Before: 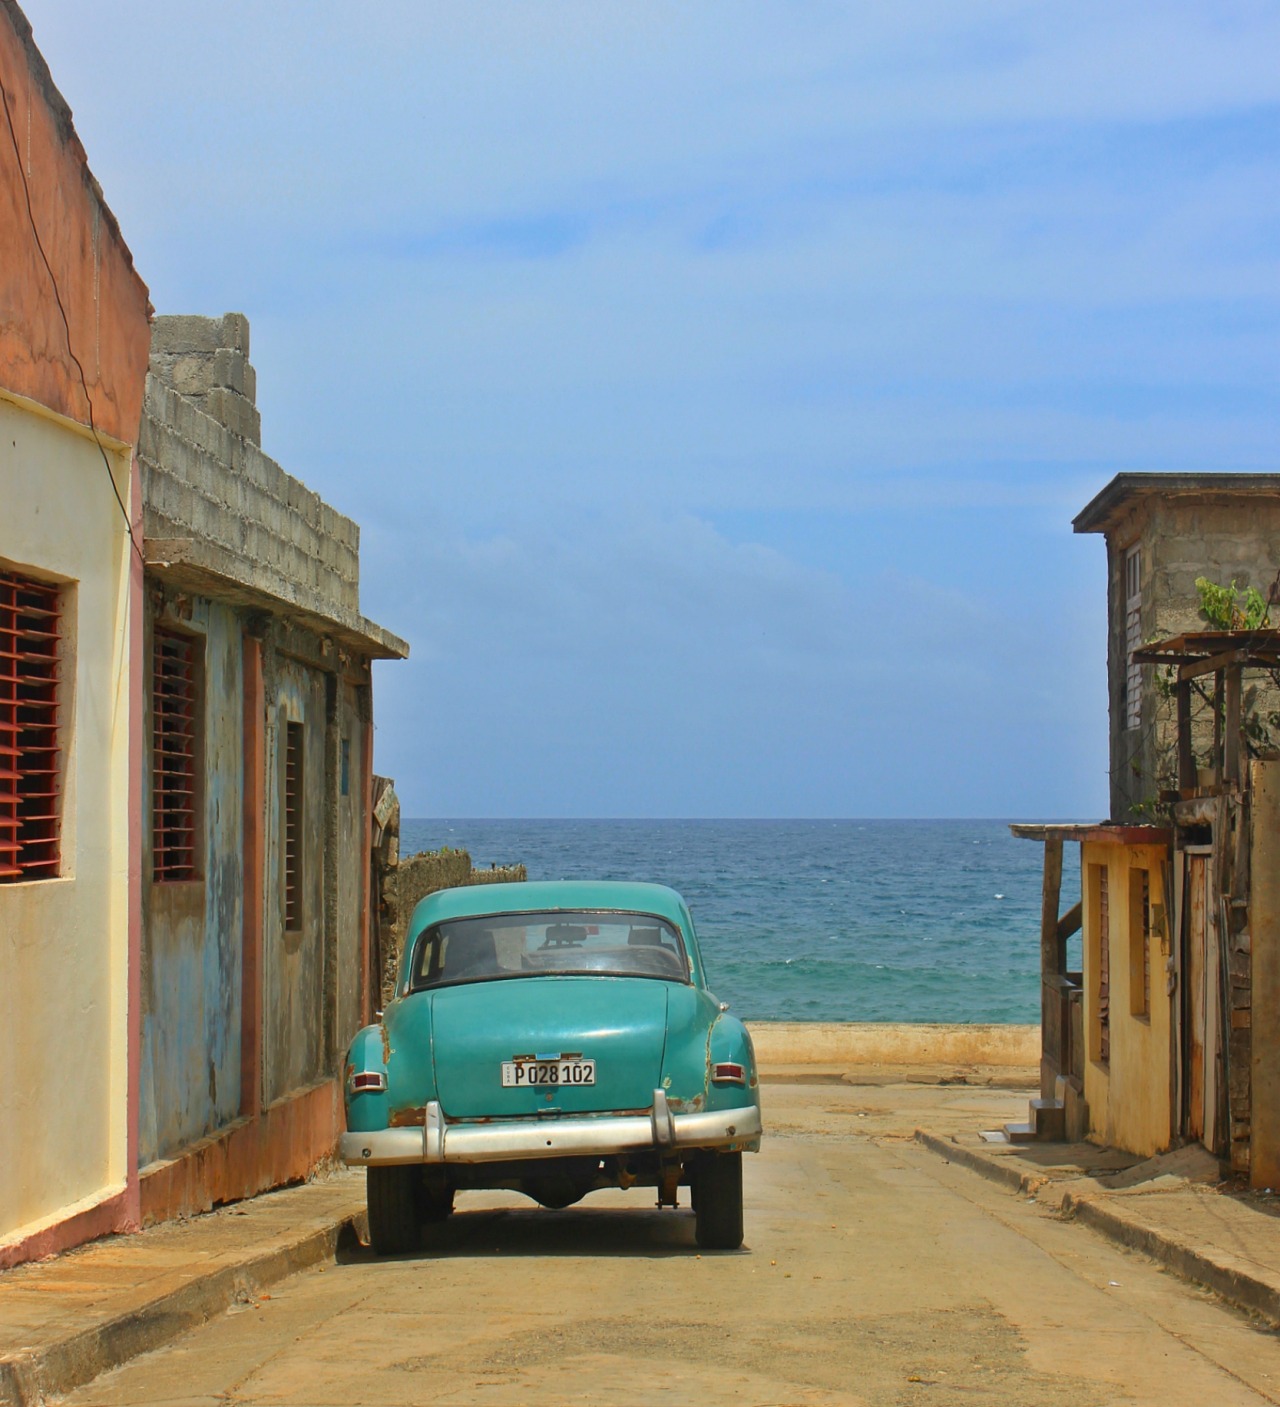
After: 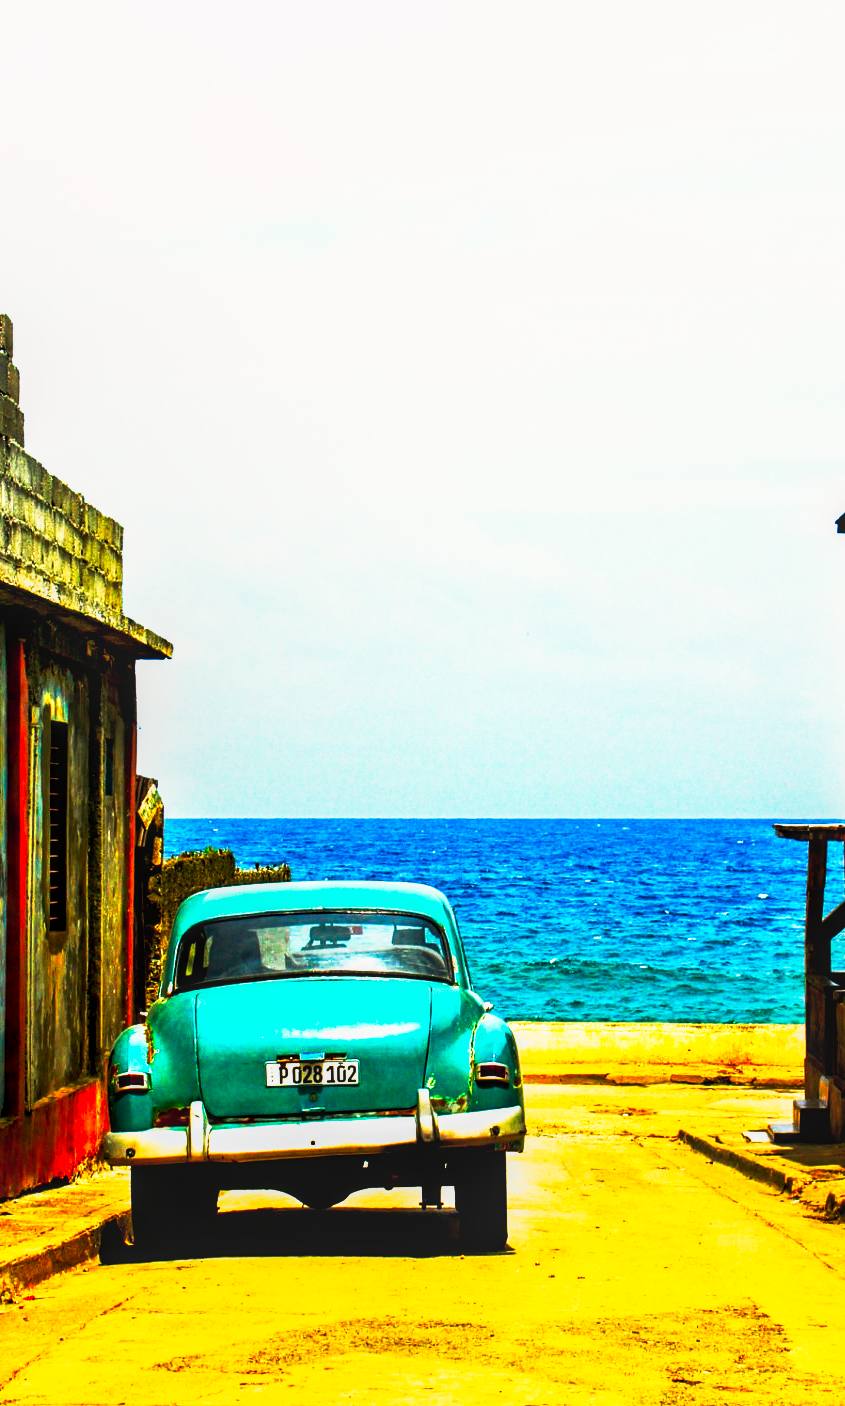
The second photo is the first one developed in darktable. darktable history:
local contrast: on, module defaults
tone curve: curves: ch0 [(0, 0) (0.003, 0.001) (0.011, 0.003) (0.025, 0.003) (0.044, 0.003) (0.069, 0.003) (0.1, 0.006) (0.136, 0.007) (0.177, 0.009) (0.224, 0.007) (0.277, 0.026) (0.335, 0.126) (0.399, 0.254) (0.468, 0.493) (0.543, 0.892) (0.623, 0.984) (0.709, 0.979) (0.801, 0.979) (0.898, 0.982) (1, 1)], preserve colors none
tone equalizer: -8 EV 0.25 EV, -7 EV 0.417 EV, -6 EV 0.417 EV, -5 EV 0.25 EV, -3 EV -0.25 EV, -2 EV -0.417 EV, -1 EV -0.417 EV, +0 EV -0.25 EV, edges refinement/feathering 500, mask exposure compensation -1.57 EV, preserve details guided filter
crop and rotate: left 18.442%, right 15.508%
